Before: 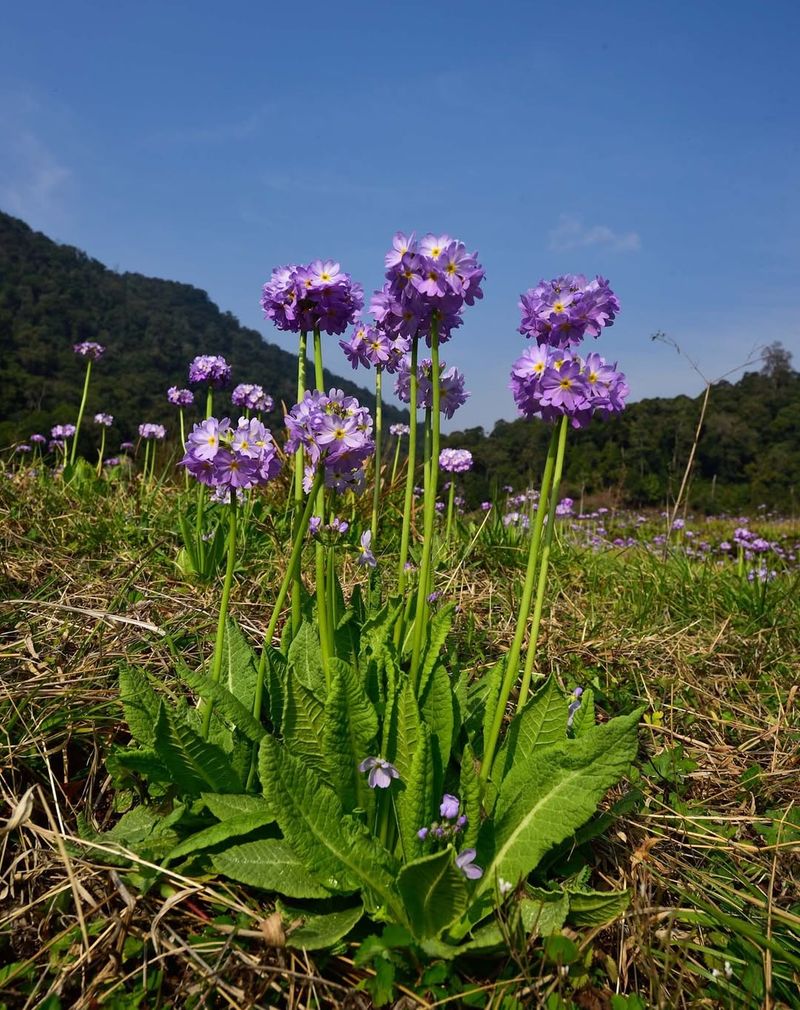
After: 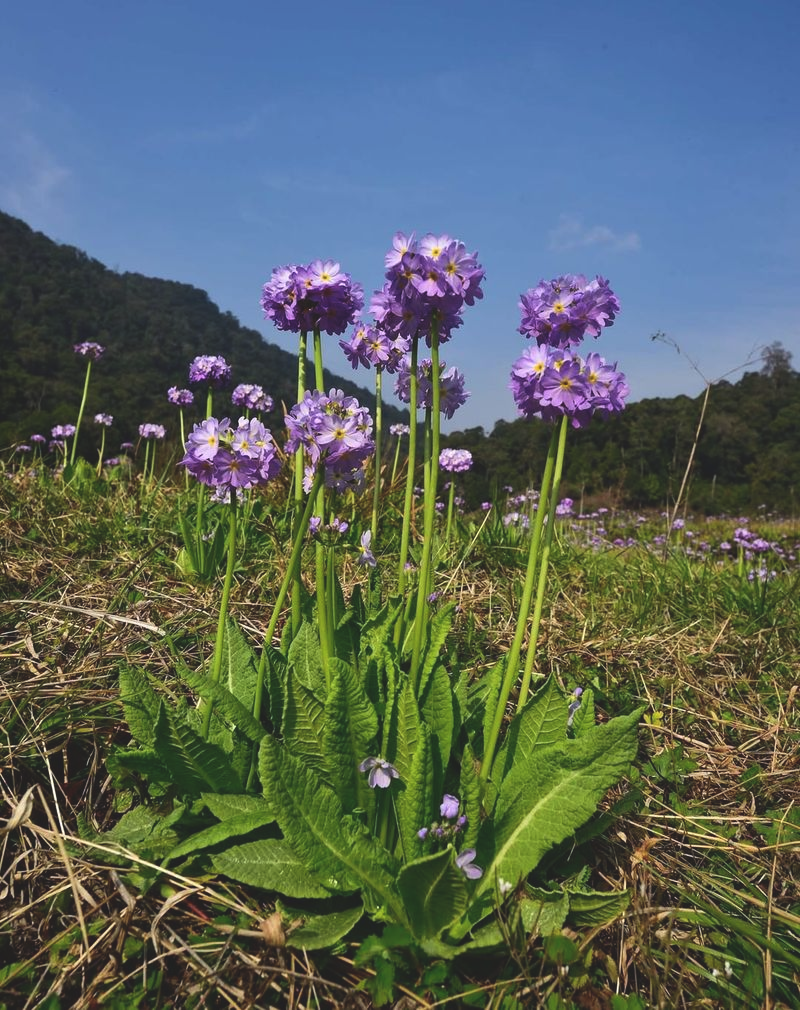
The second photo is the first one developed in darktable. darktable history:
contrast brightness saturation: contrast 0.072
exposure: black level correction -0.015, compensate highlight preservation false
